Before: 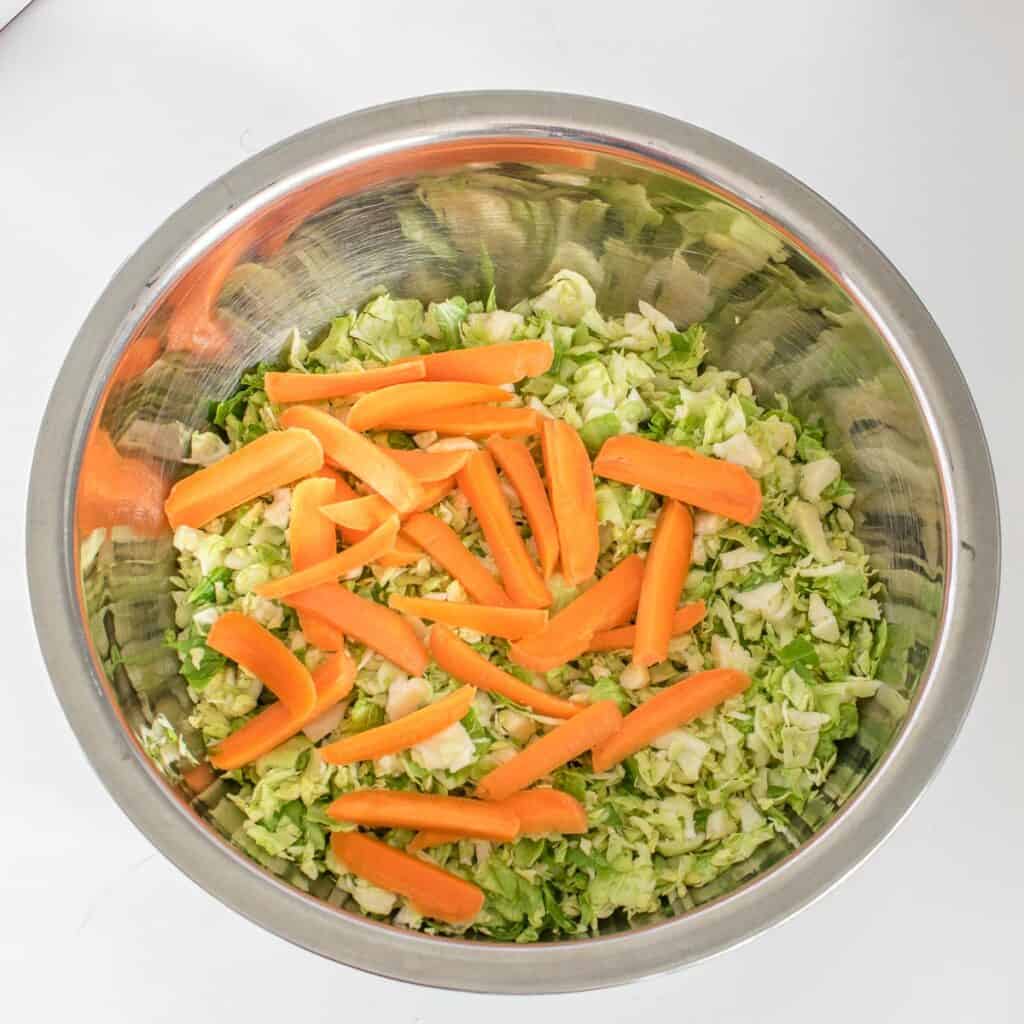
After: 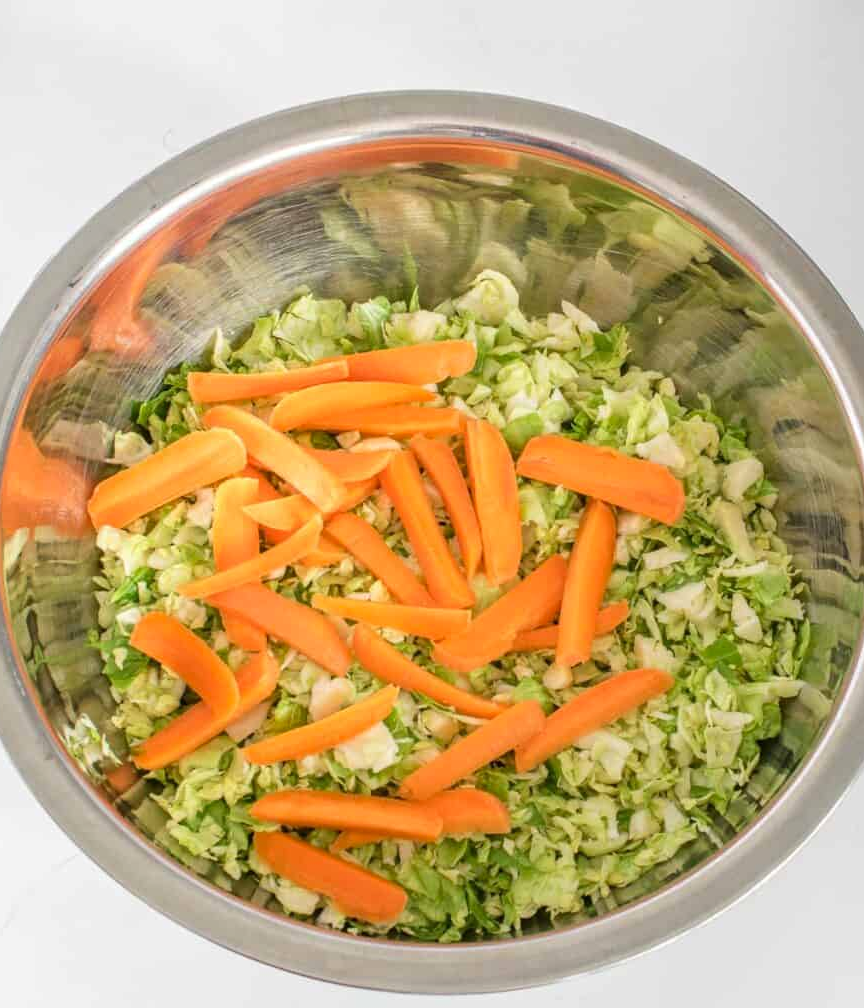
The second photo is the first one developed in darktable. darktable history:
crop: left 7.598%, right 7.873%
tone equalizer: on, module defaults
color zones: curves: ch1 [(0, 0.513) (0.143, 0.524) (0.286, 0.511) (0.429, 0.506) (0.571, 0.503) (0.714, 0.503) (0.857, 0.508) (1, 0.513)]
